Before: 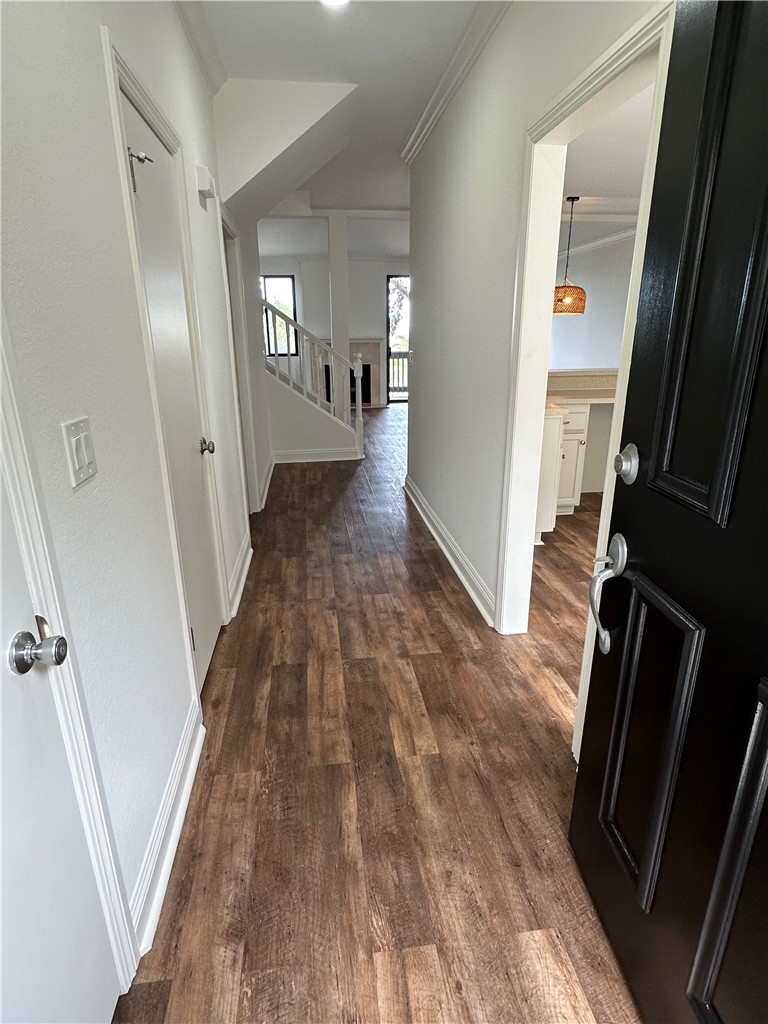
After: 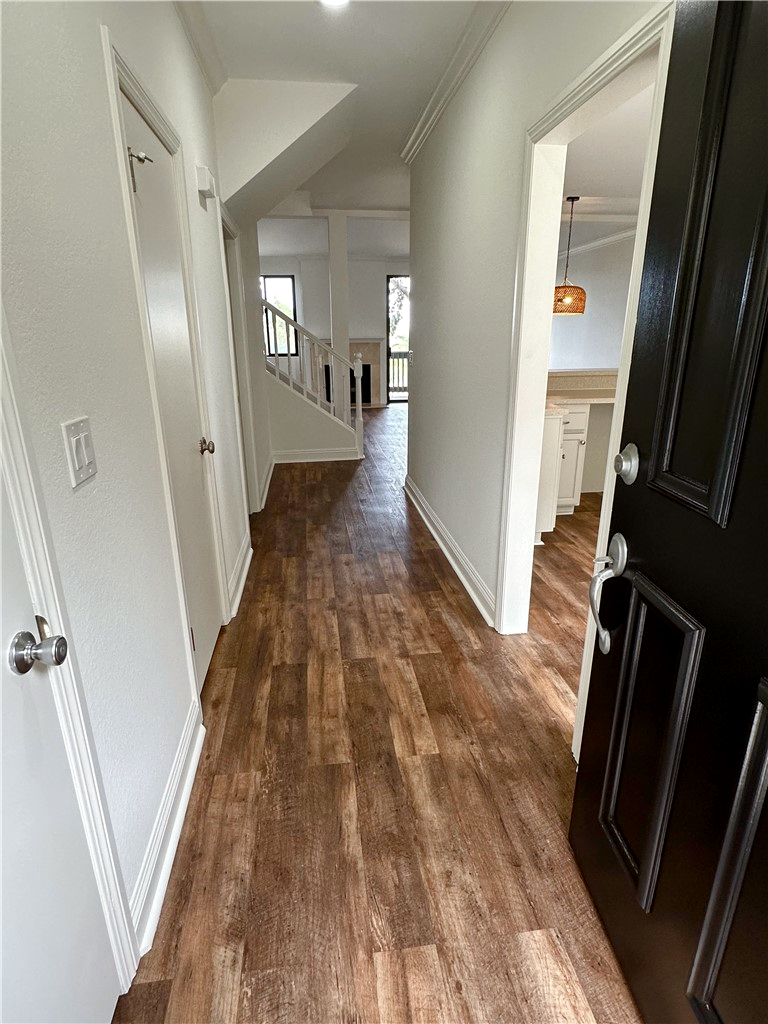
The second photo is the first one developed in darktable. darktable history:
color balance rgb: power › chroma 0.653%, power › hue 60°, linear chroma grading › global chroma 3.594%, perceptual saturation grading › global saturation 20%, perceptual saturation grading › highlights -49.071%, perceptual saturation grading › shadows 24.27%
local contrast: mode bilateral grid, contrast 19, coarseness 51, detail 119%, midtone range 0.2
